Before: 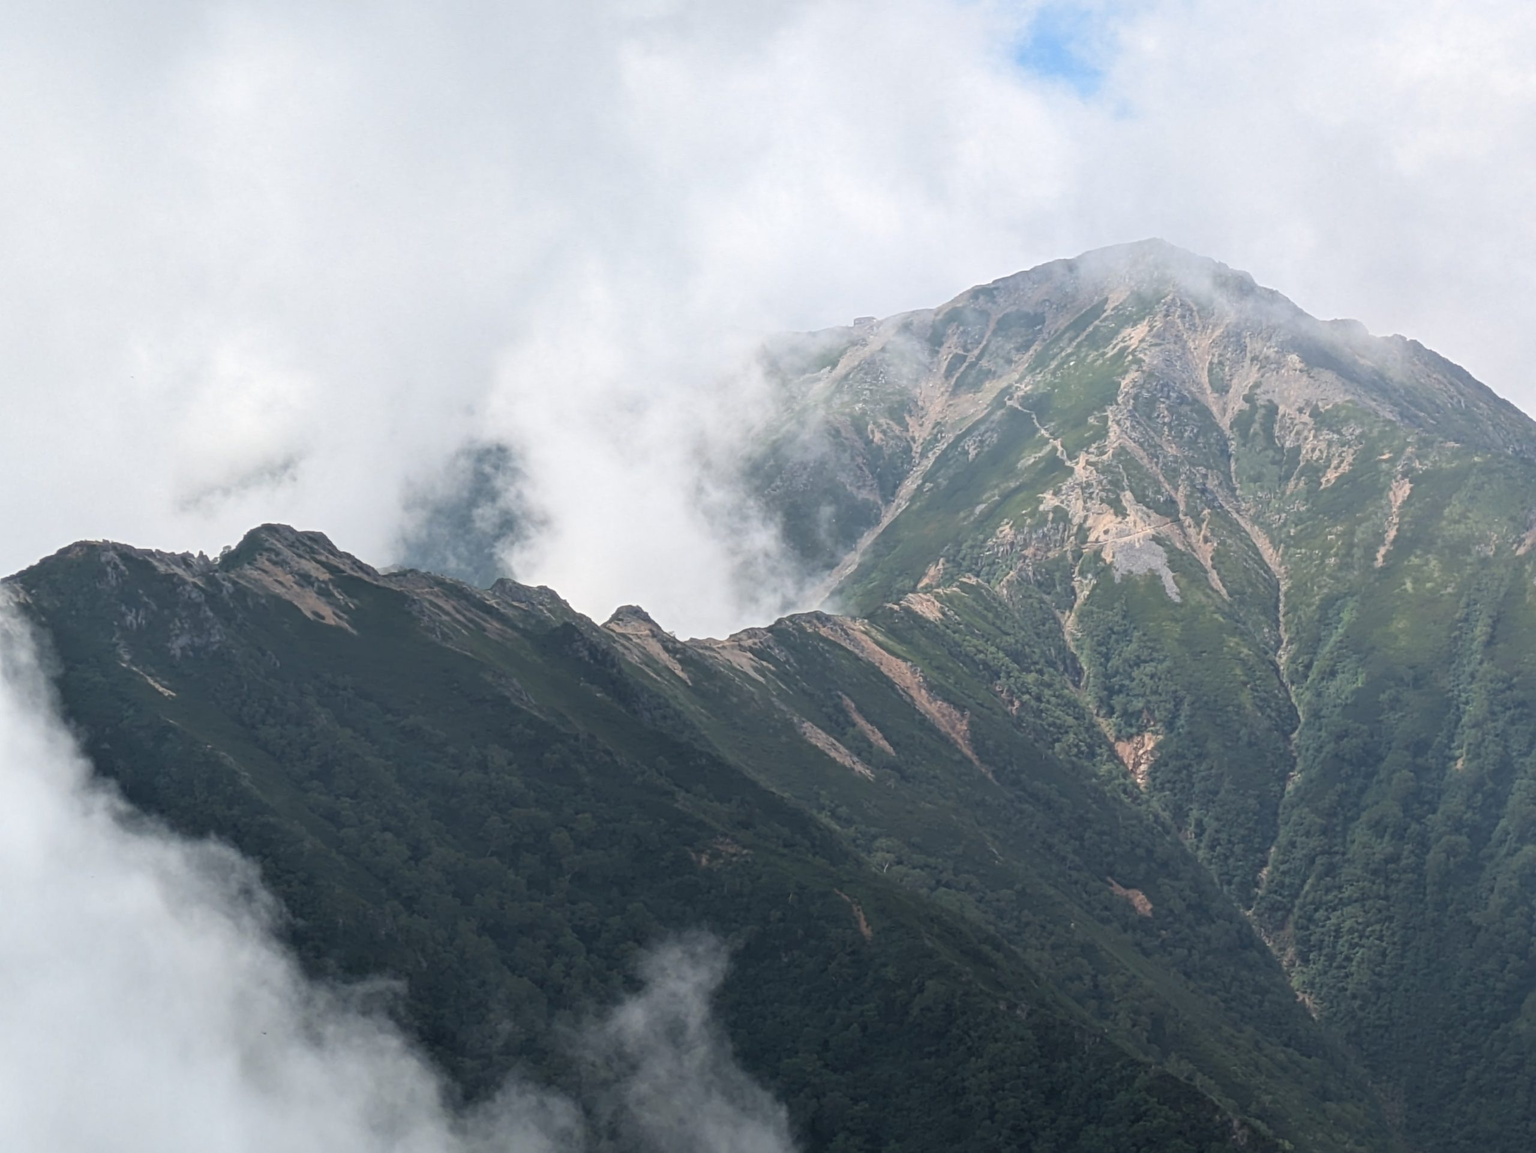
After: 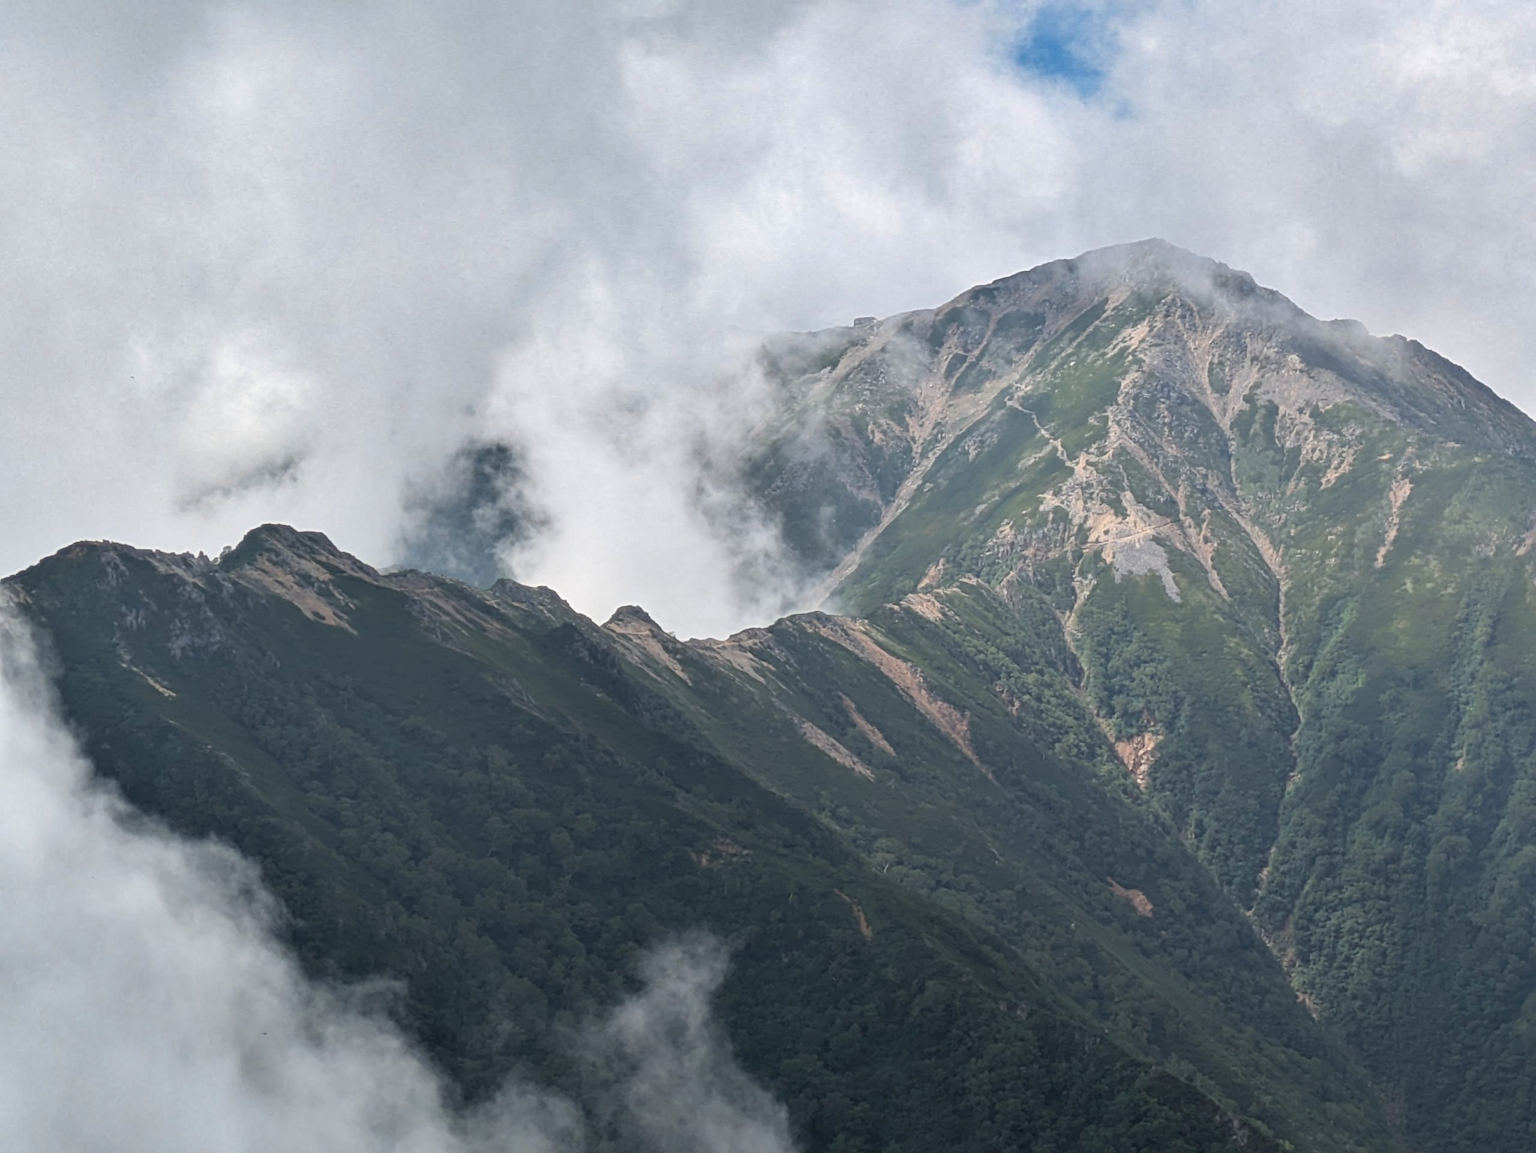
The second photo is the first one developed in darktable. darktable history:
shadows and highlights: radius 108.52, shadows 23.73, highlights -59.32, low approximation 0.01, soften with gaussian
